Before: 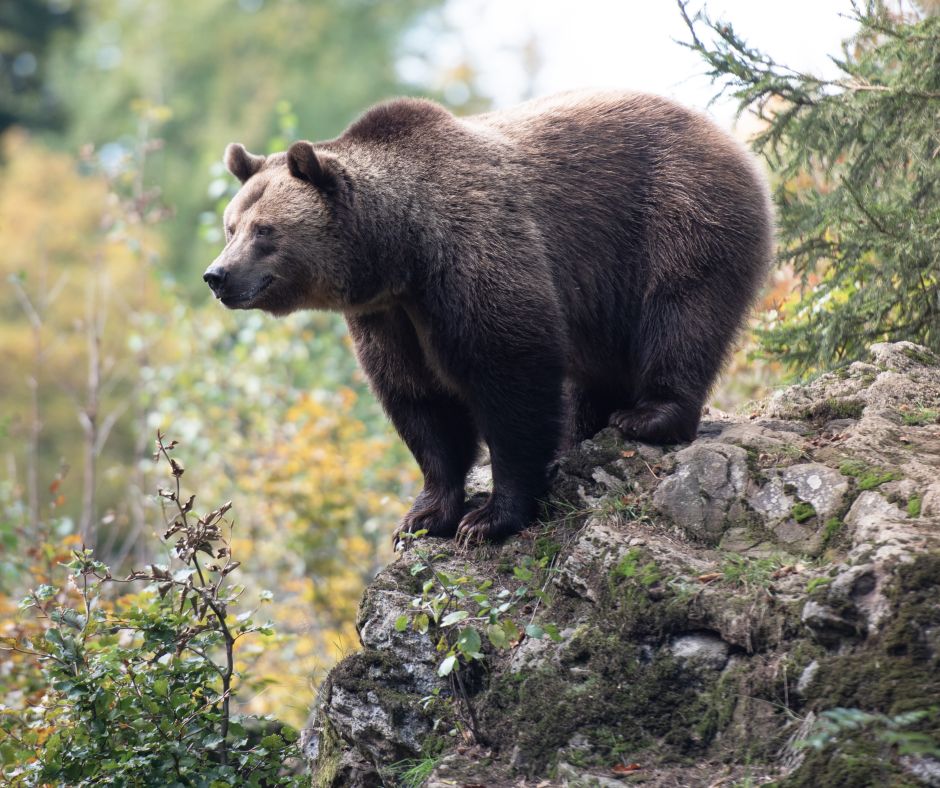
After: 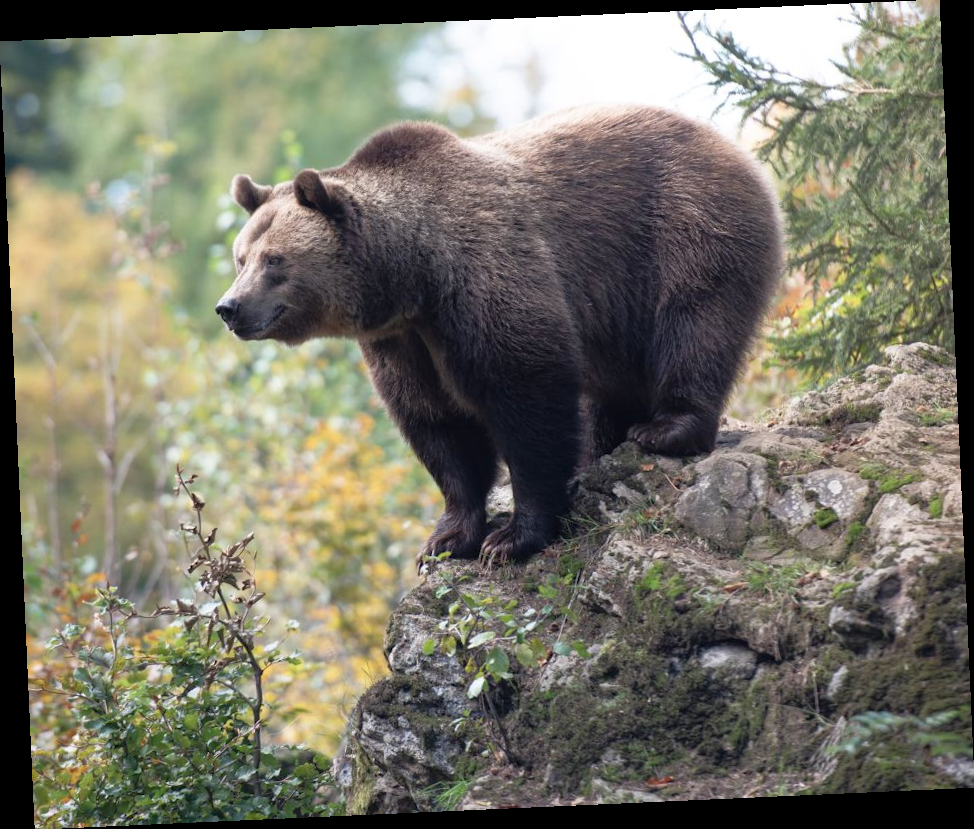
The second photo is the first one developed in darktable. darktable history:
rotate and perspective: rotation -2.56°, automatic cropping off
rgb curve: curves: ch0 [(0, 0) (0.053, 0.068) (0.122, 0.128) (1, 1)]
